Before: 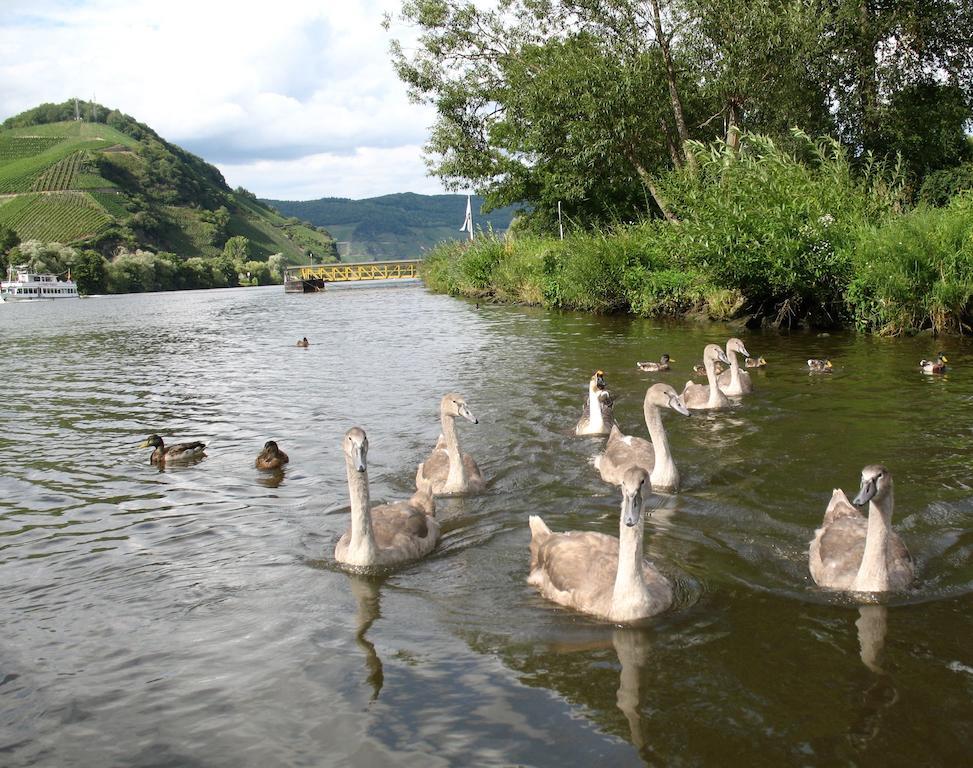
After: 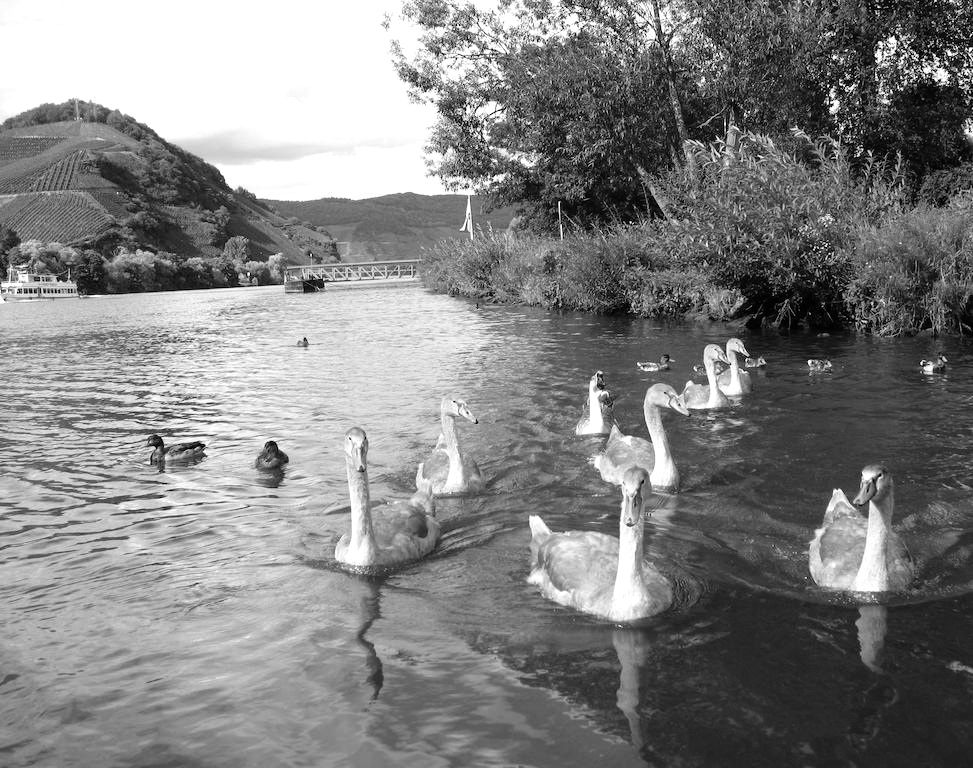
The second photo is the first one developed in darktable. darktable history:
tone equalizer: -8 EV -0.401 EV, -7 EV -0.417 EV, -6 EV -0.358 EV, -5 EV -0.247 EV, -3 EV 0.209 EV, -2 EV 0.354 EV, -1 EV 0.393 EV, +0 EV 0.41 EV
color calibration: output gray [0.267, 0.423, 0.267, 0], illuminant same as pipeline (D50), adaptation XYZ, x 0.346, y 0.357, temperature 5017.72 K
